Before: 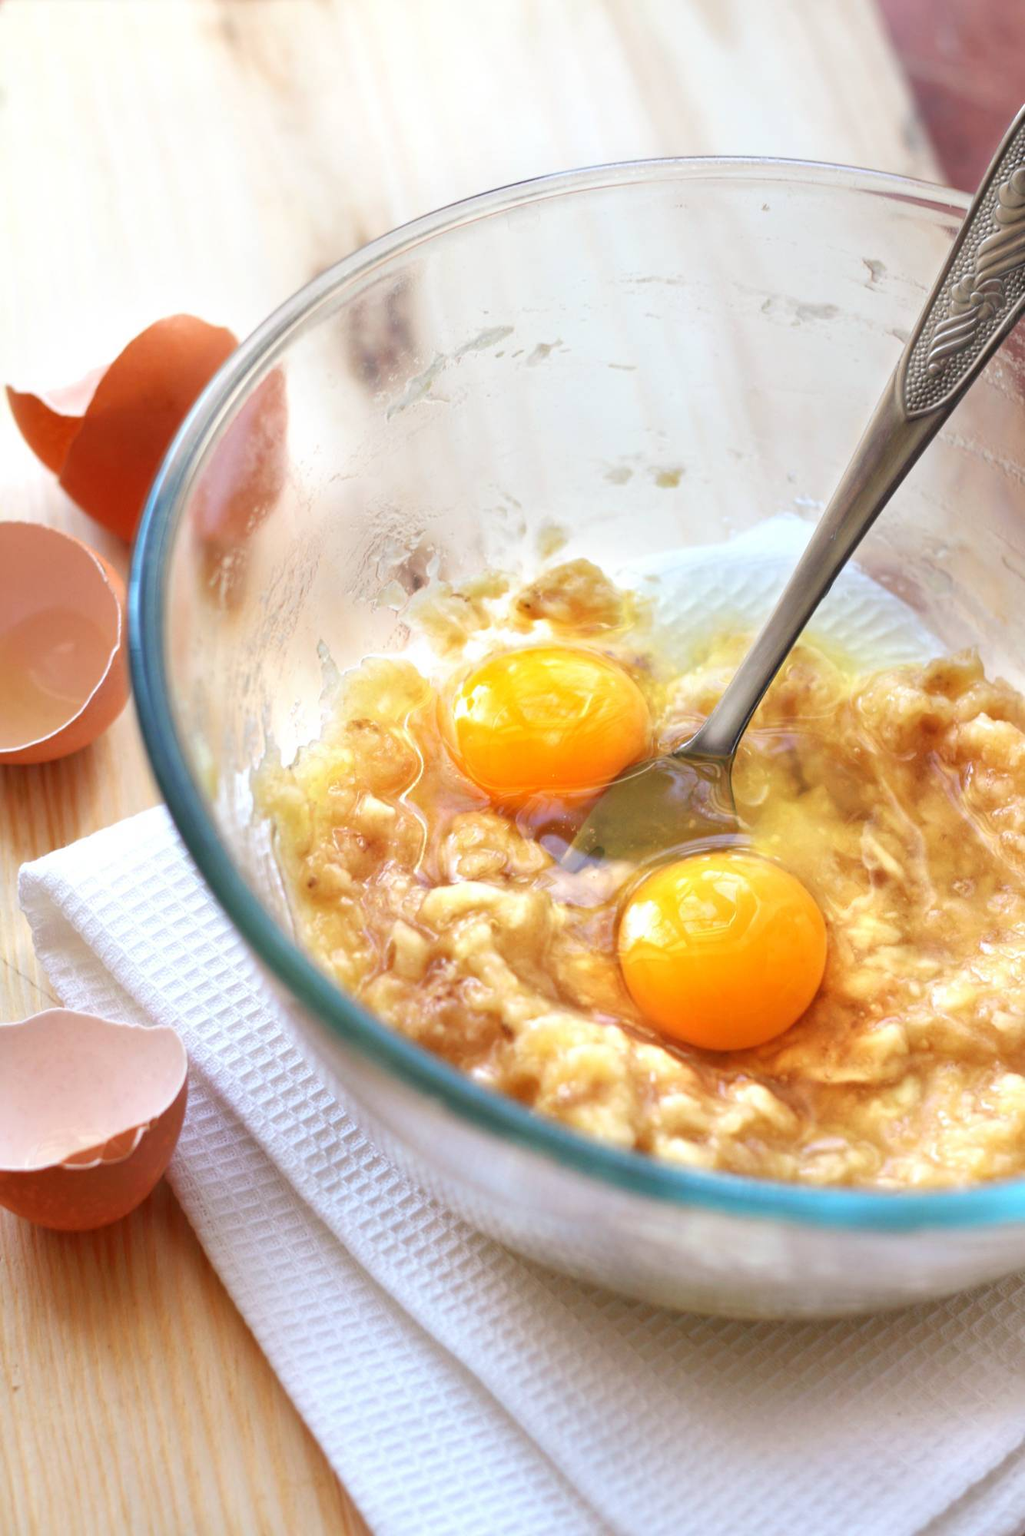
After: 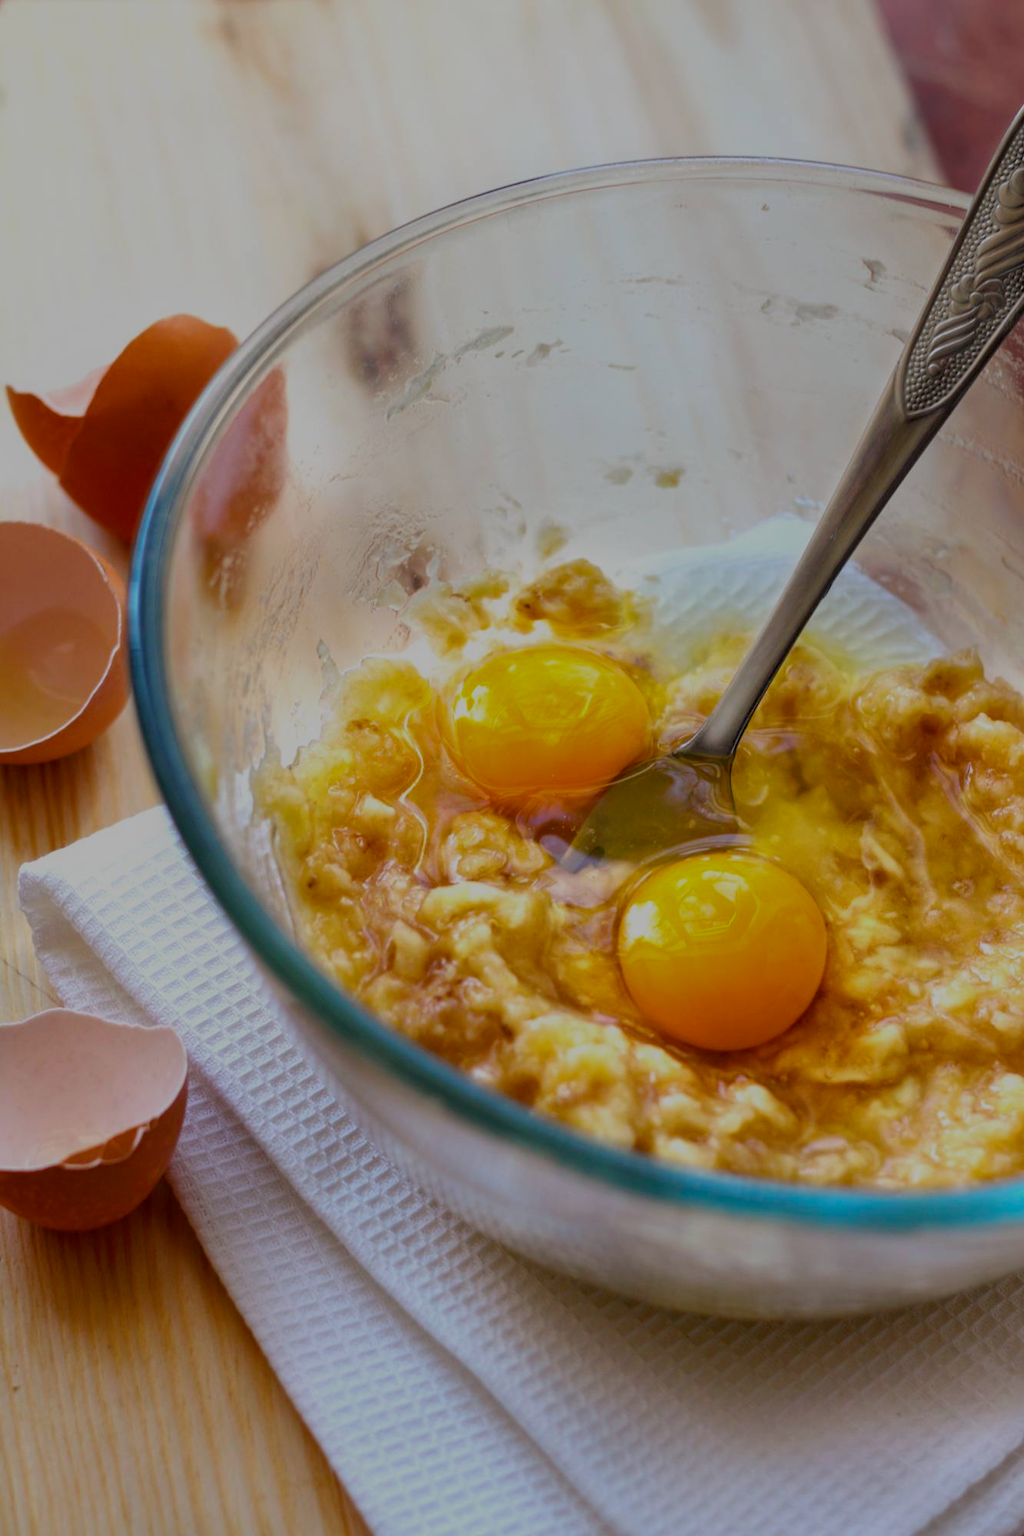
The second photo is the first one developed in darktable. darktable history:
exposure: exposure -1.468 EV, compensate highlight preservation false
color balance rgb: perceptual saturation grading › global saturation 30%, global vibrance 20%
contrast brightness saturation: contrast 0.05, brightness 0.06, saturation 0.01
local contrast: on, module defaults
